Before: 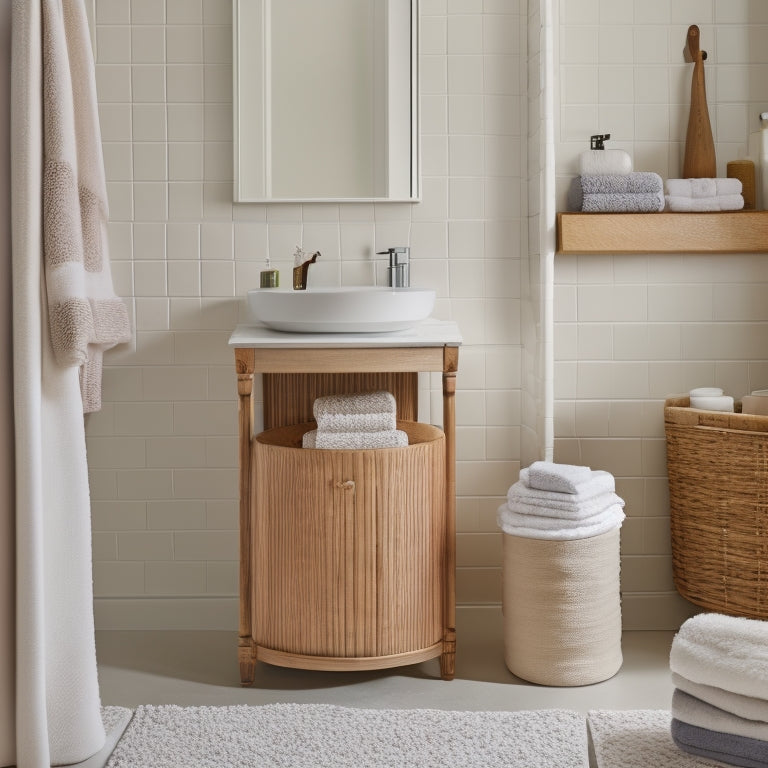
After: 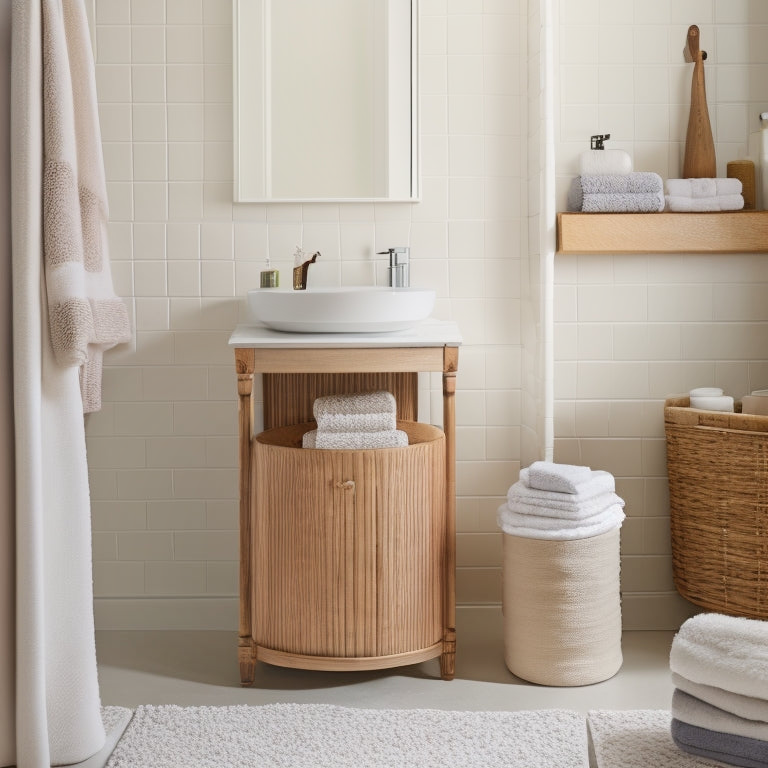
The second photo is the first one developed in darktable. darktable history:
shadows and highlights: shadows -89.83, highlights 88.35, soften with gaussian
